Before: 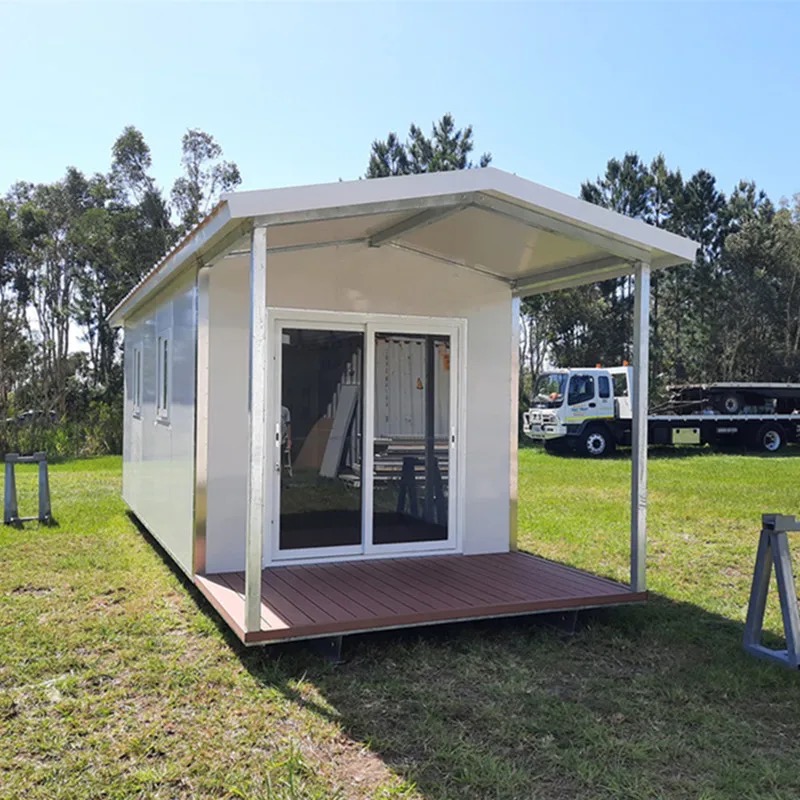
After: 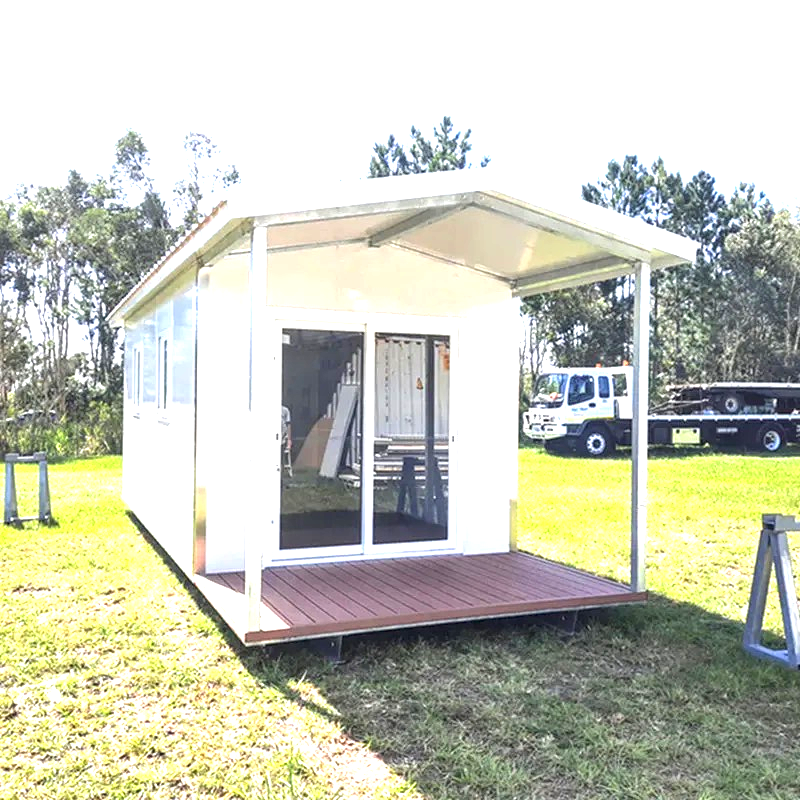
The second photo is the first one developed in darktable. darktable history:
local contrast: detail 130%
exposure: black level correction 0, exposure 1.741 EV, compensate exposure bias true, compensate highlight preservation false
